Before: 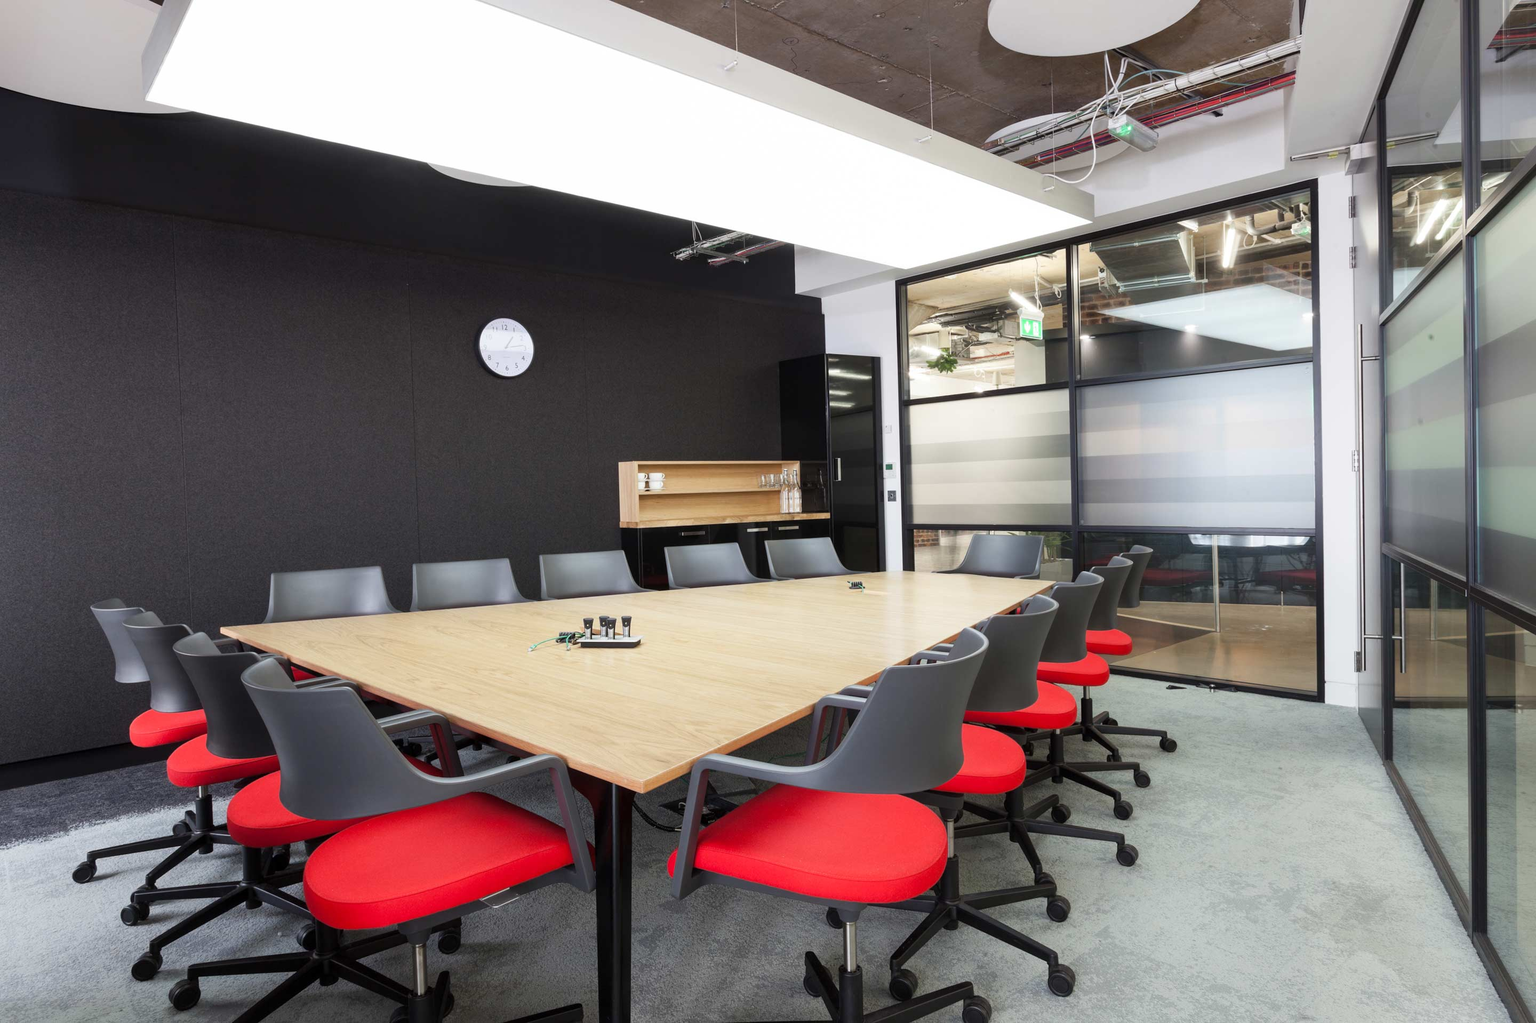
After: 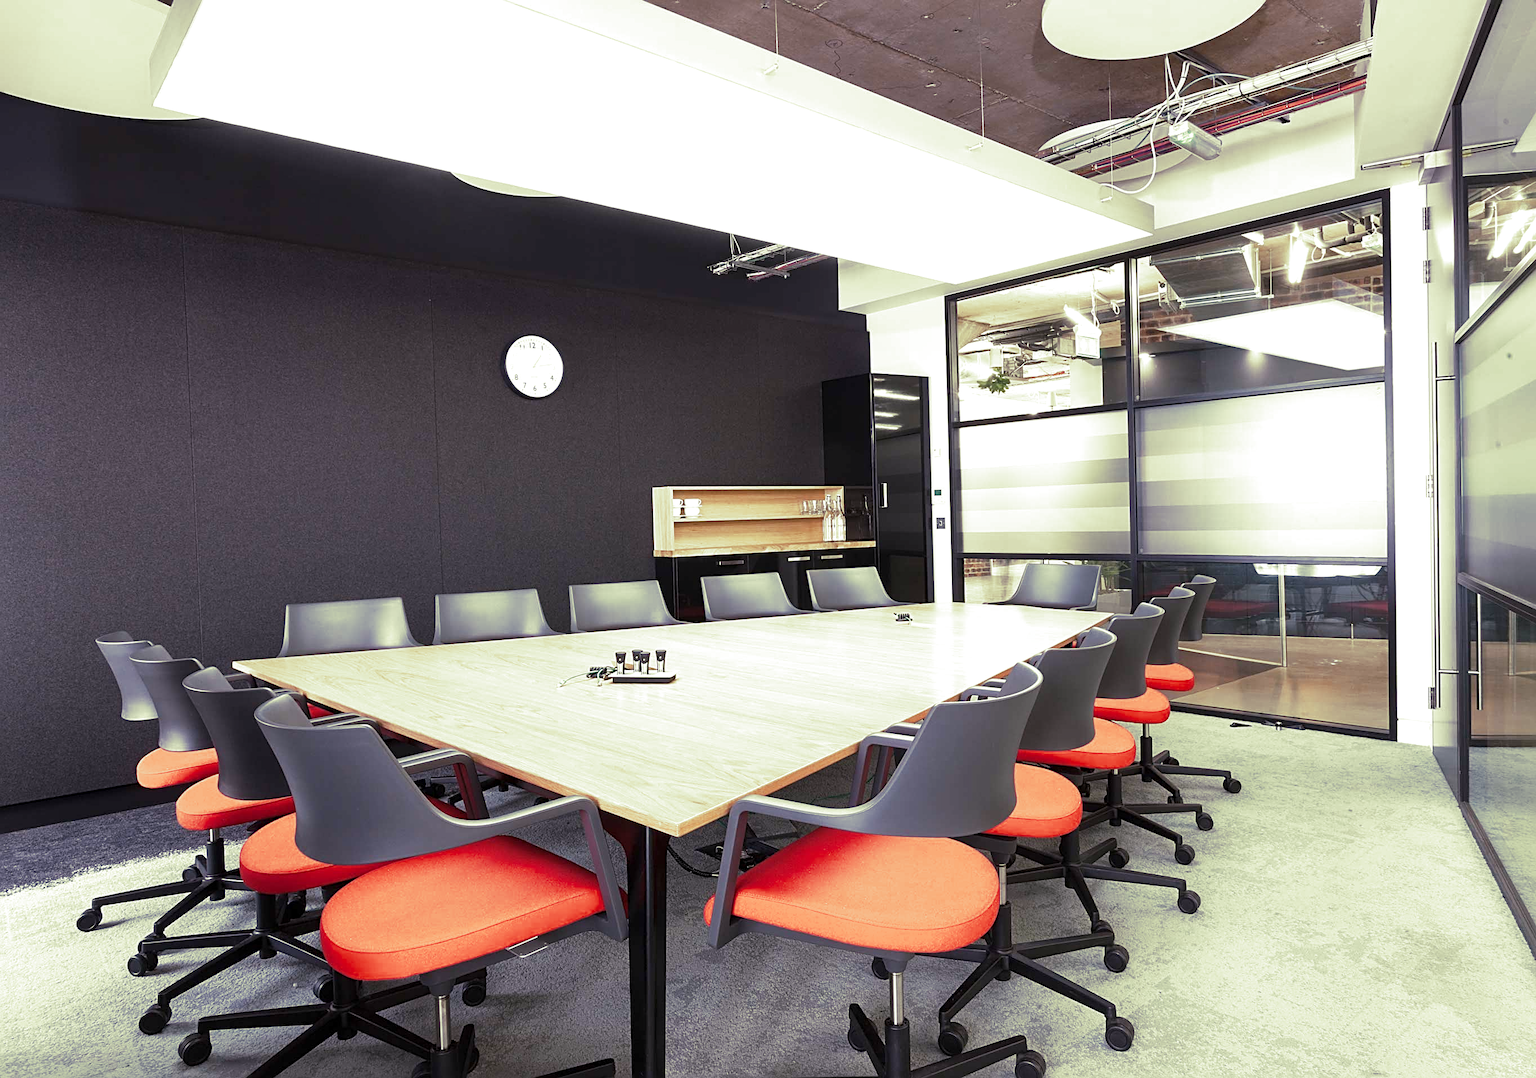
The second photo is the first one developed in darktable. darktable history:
exposure: exposure 0.375 EV, compensate highlight preservation false
sharpen: radius 2.531, amount 0.628
crop and rotate: right 5.167%
split-toning: shadows › hue 290.82°, shadows › saturation 0.34, highlights › saturation 0.38, balance 0, compress 50%
white balance: red 1.05, blue 1.072
